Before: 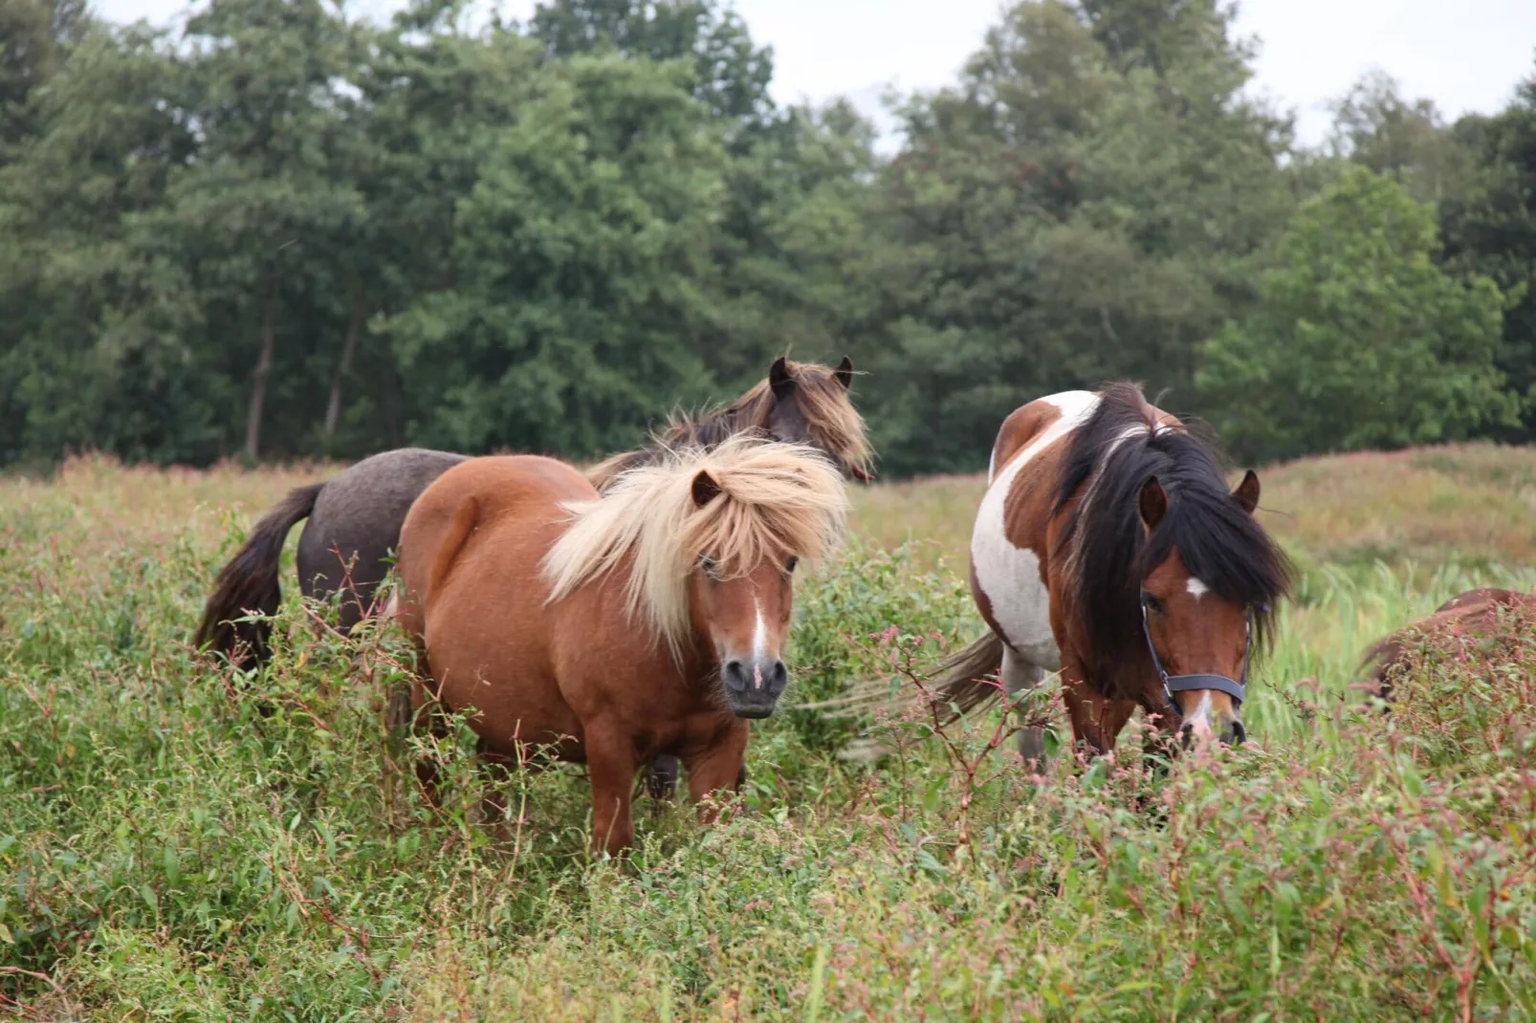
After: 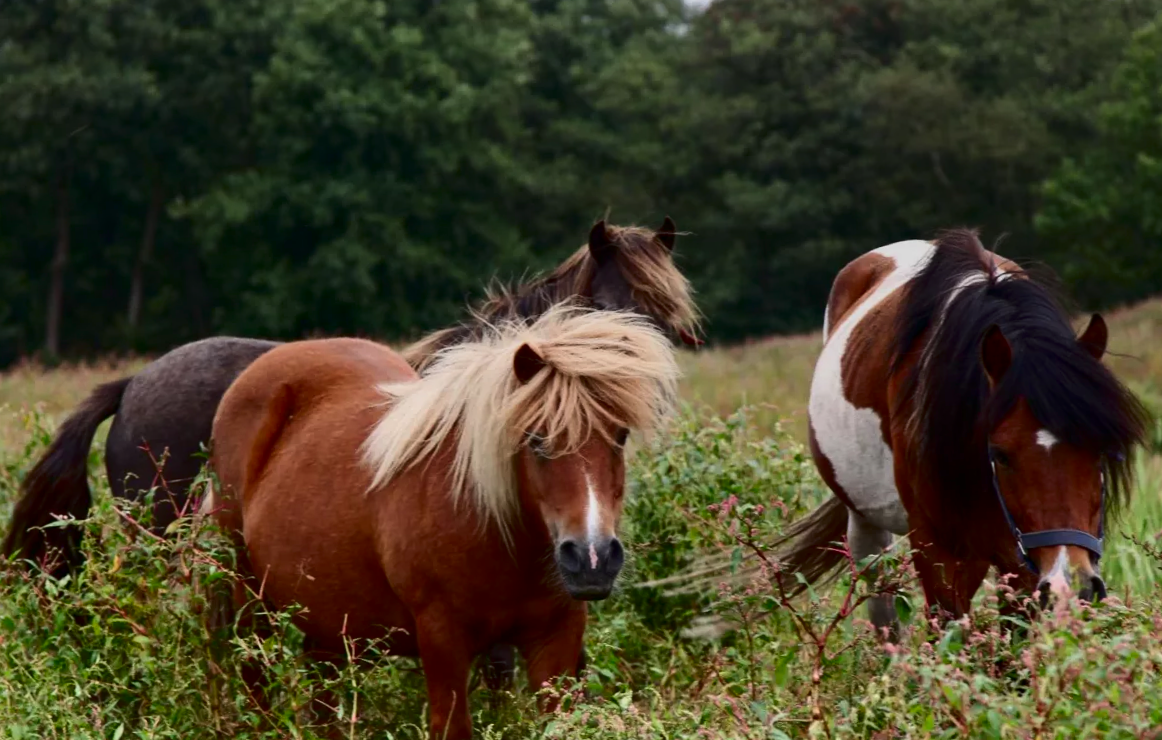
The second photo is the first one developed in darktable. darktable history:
graduated density: rotation 5.63°, offset 76.9
crop and rotate: left 11.831%, top 11.346%, right 13.429%, bottom 13.899%
contrast brightness saturation: contrast 0.22, brightness -0.19, saturation 0.24
rotate and perspective: rotation -3°, crop left 0.031, crop right 0.968, crop top 0.07, crop bottom 0.93
